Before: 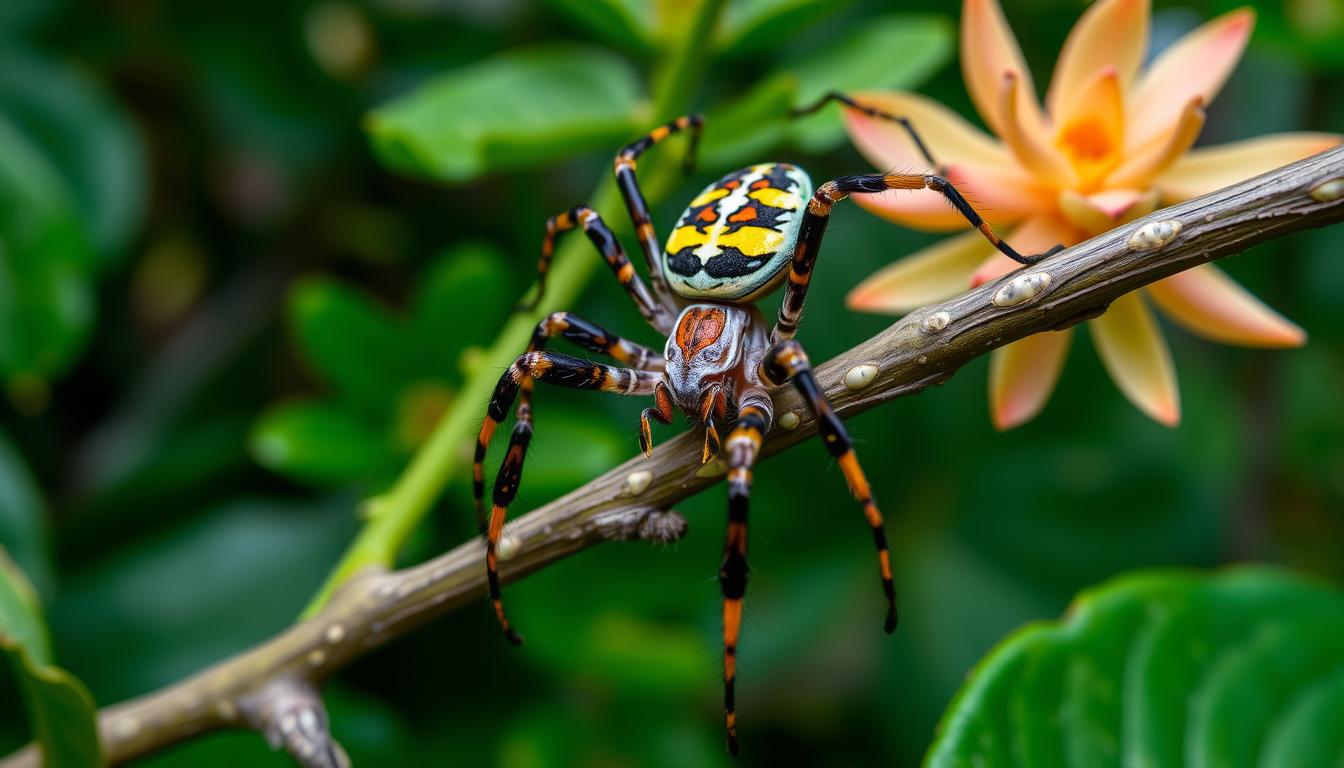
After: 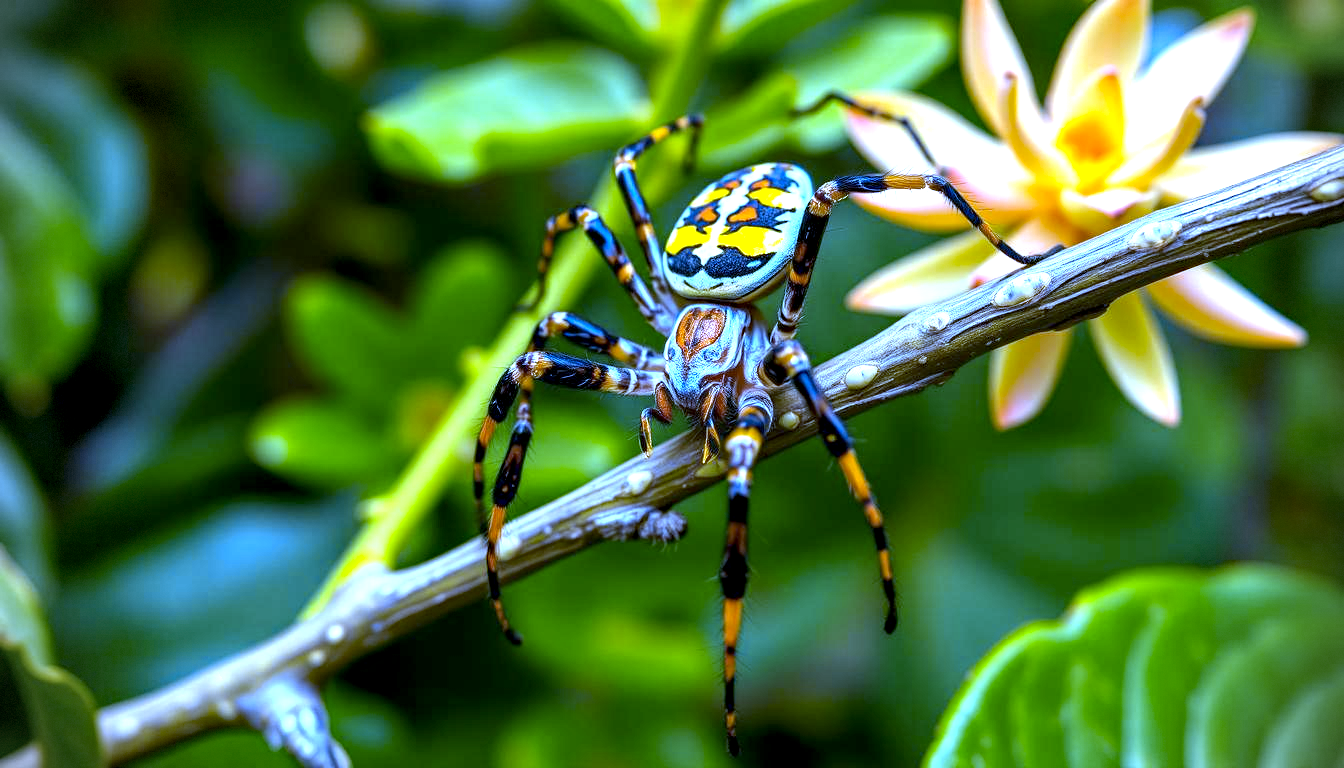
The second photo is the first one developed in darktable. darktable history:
white balance: red 0.766, blue 1.537
local contrast: highlights 100%, shadows 100%, detail 120%, midtone range 0.2
haze removal: compatibility mode true, adaptive false
exposure: black level correction 0.001, exposure 1.3 EV, compensate highlight preservation false
color contrast: green-magenta contrast 0.8, blue-yellow contrast 1.1, unbound 0
vignetting: dithering 8-bit output, unbound false
